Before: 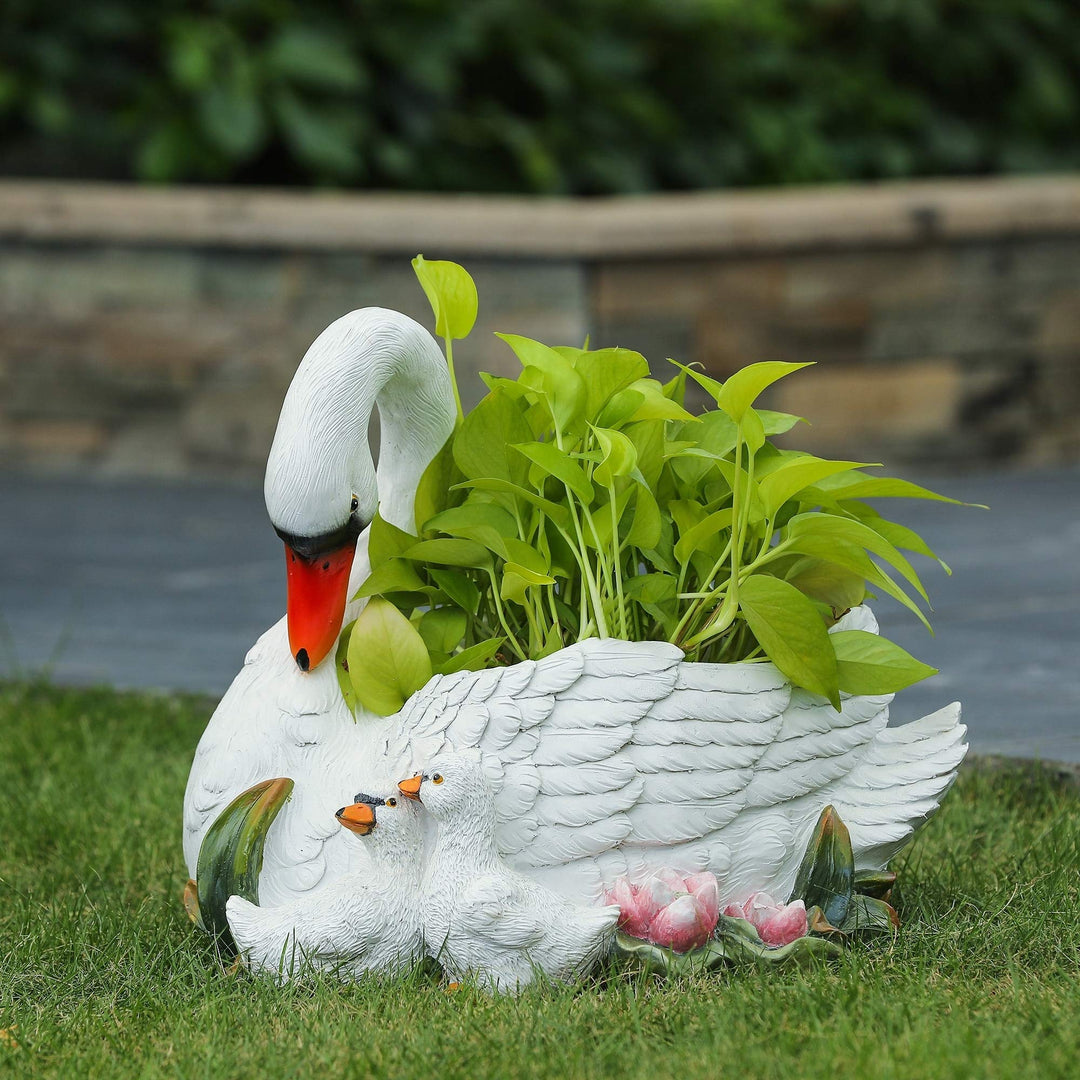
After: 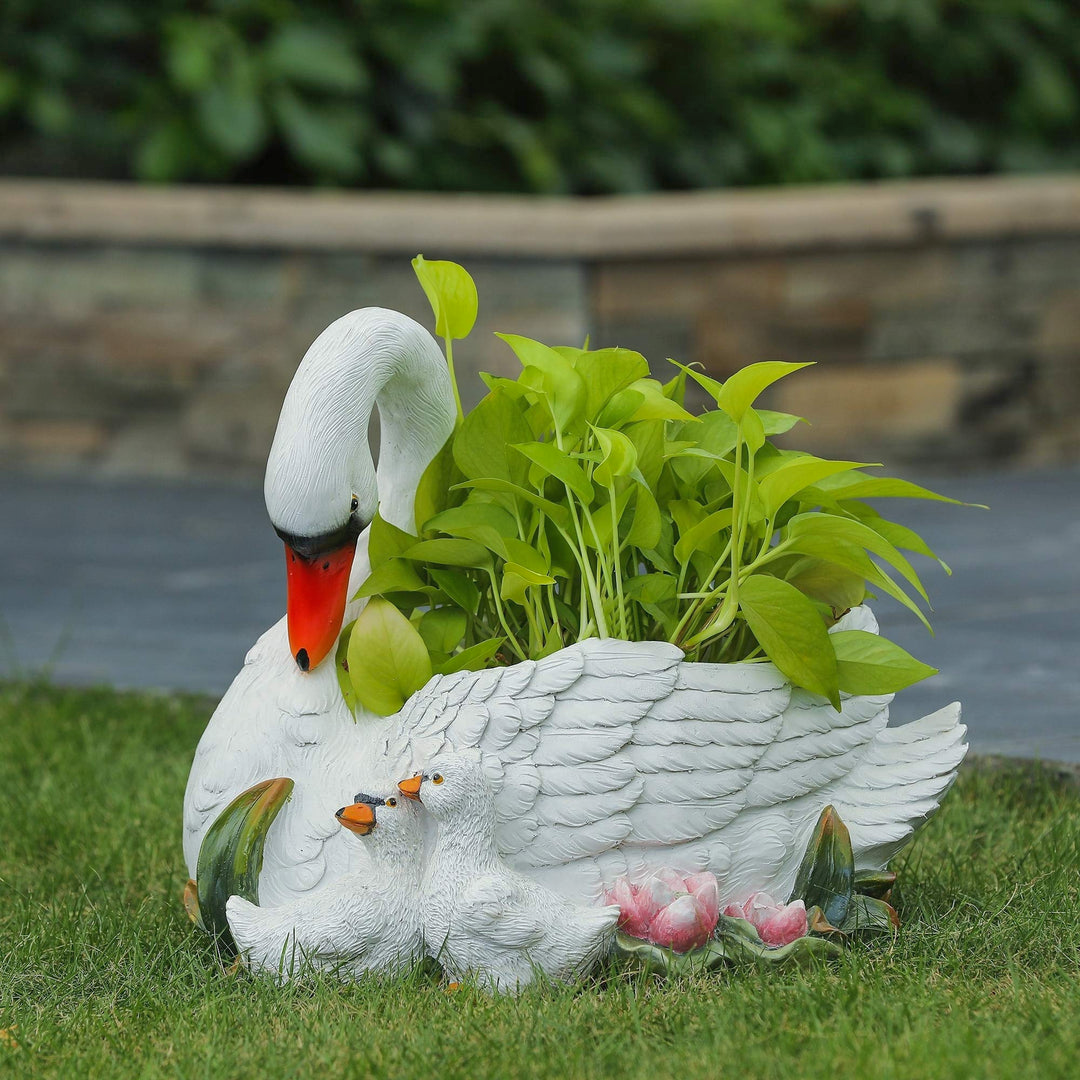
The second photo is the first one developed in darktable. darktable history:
exposure: exposure -0.046 EV, compensate highlight preservation false
shadows and highlights: on, module defaults
